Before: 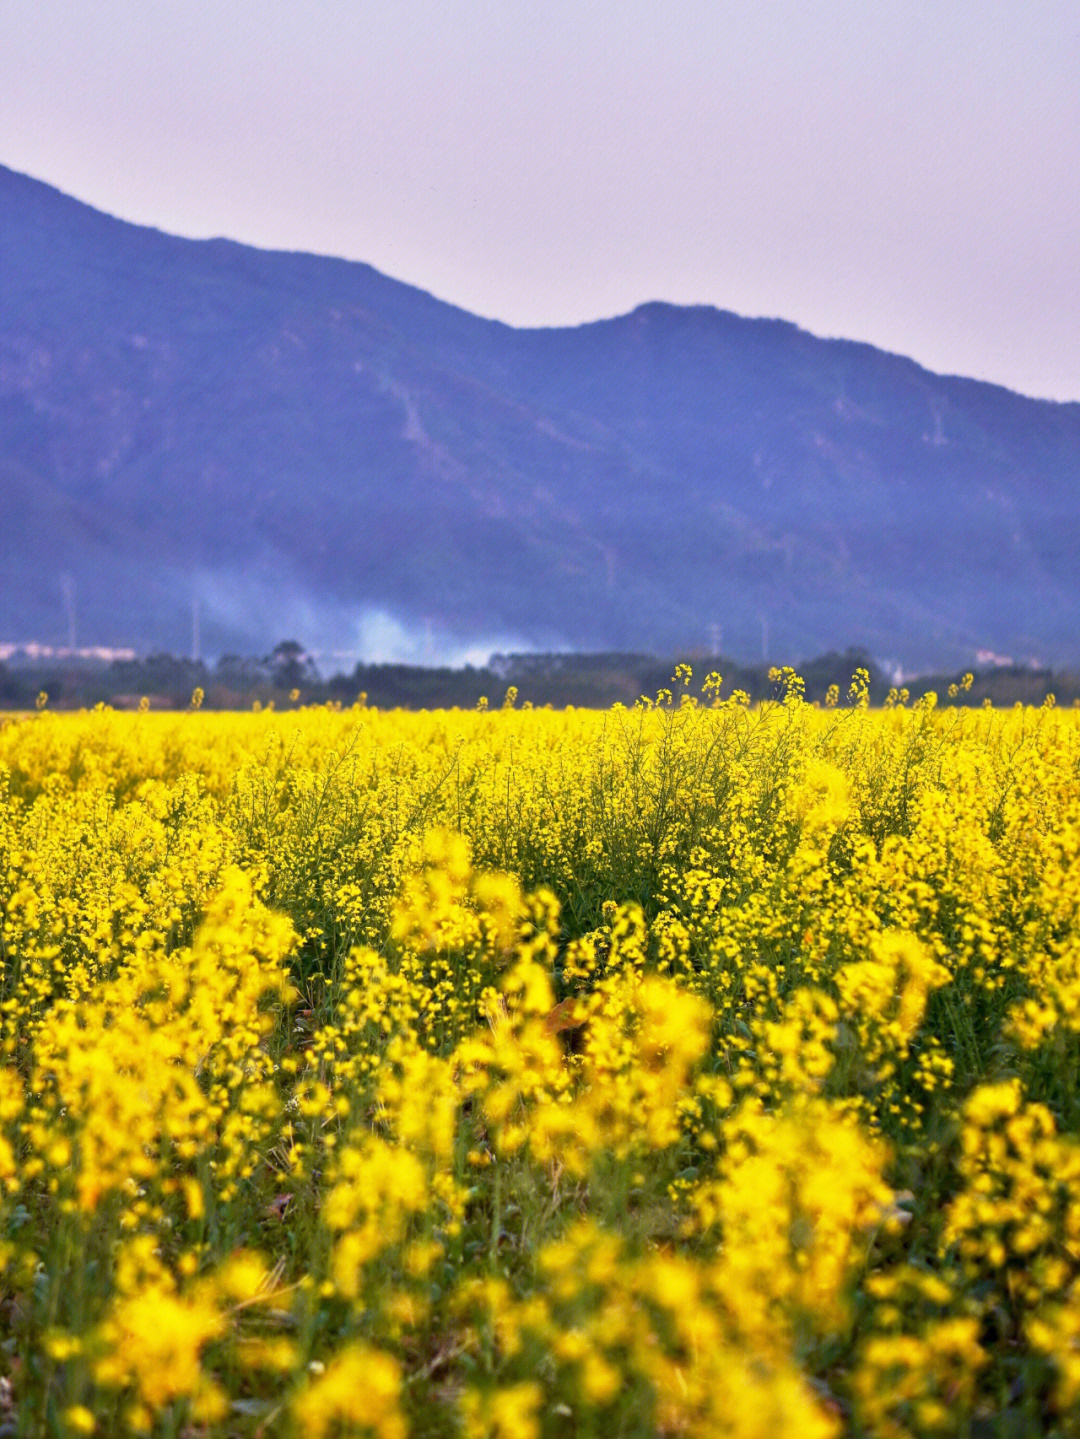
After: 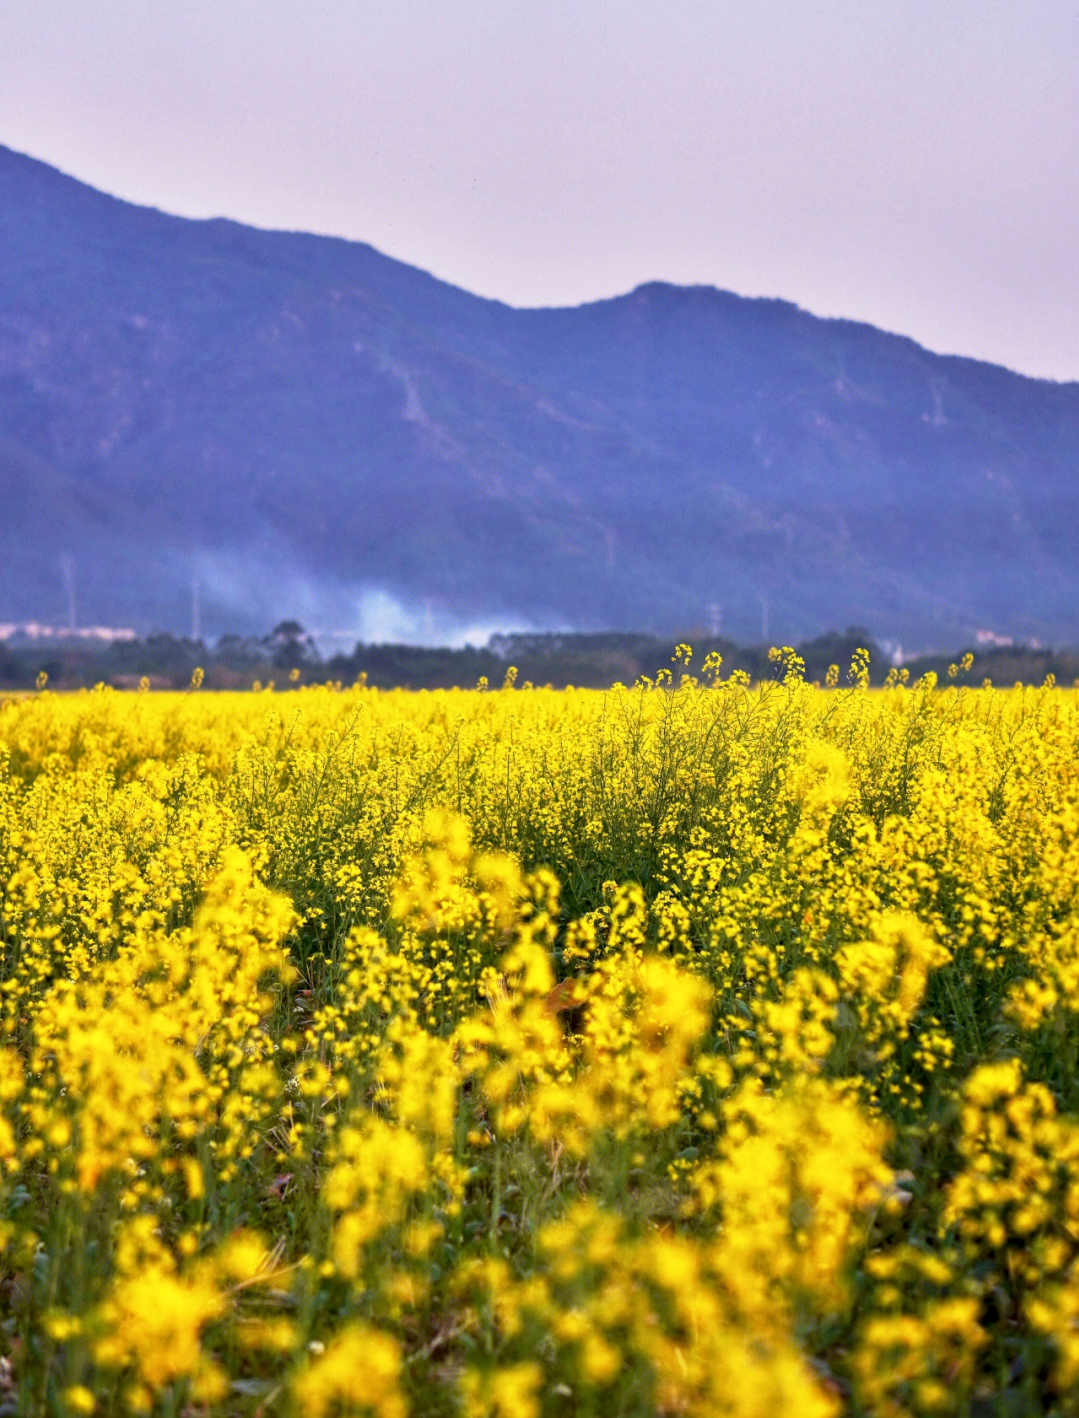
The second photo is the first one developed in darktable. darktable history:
crop: top 1.441%, right 0.07%
local contrast: highlights 102%, shadows 103%, detail 120%, midtone range 0.2
